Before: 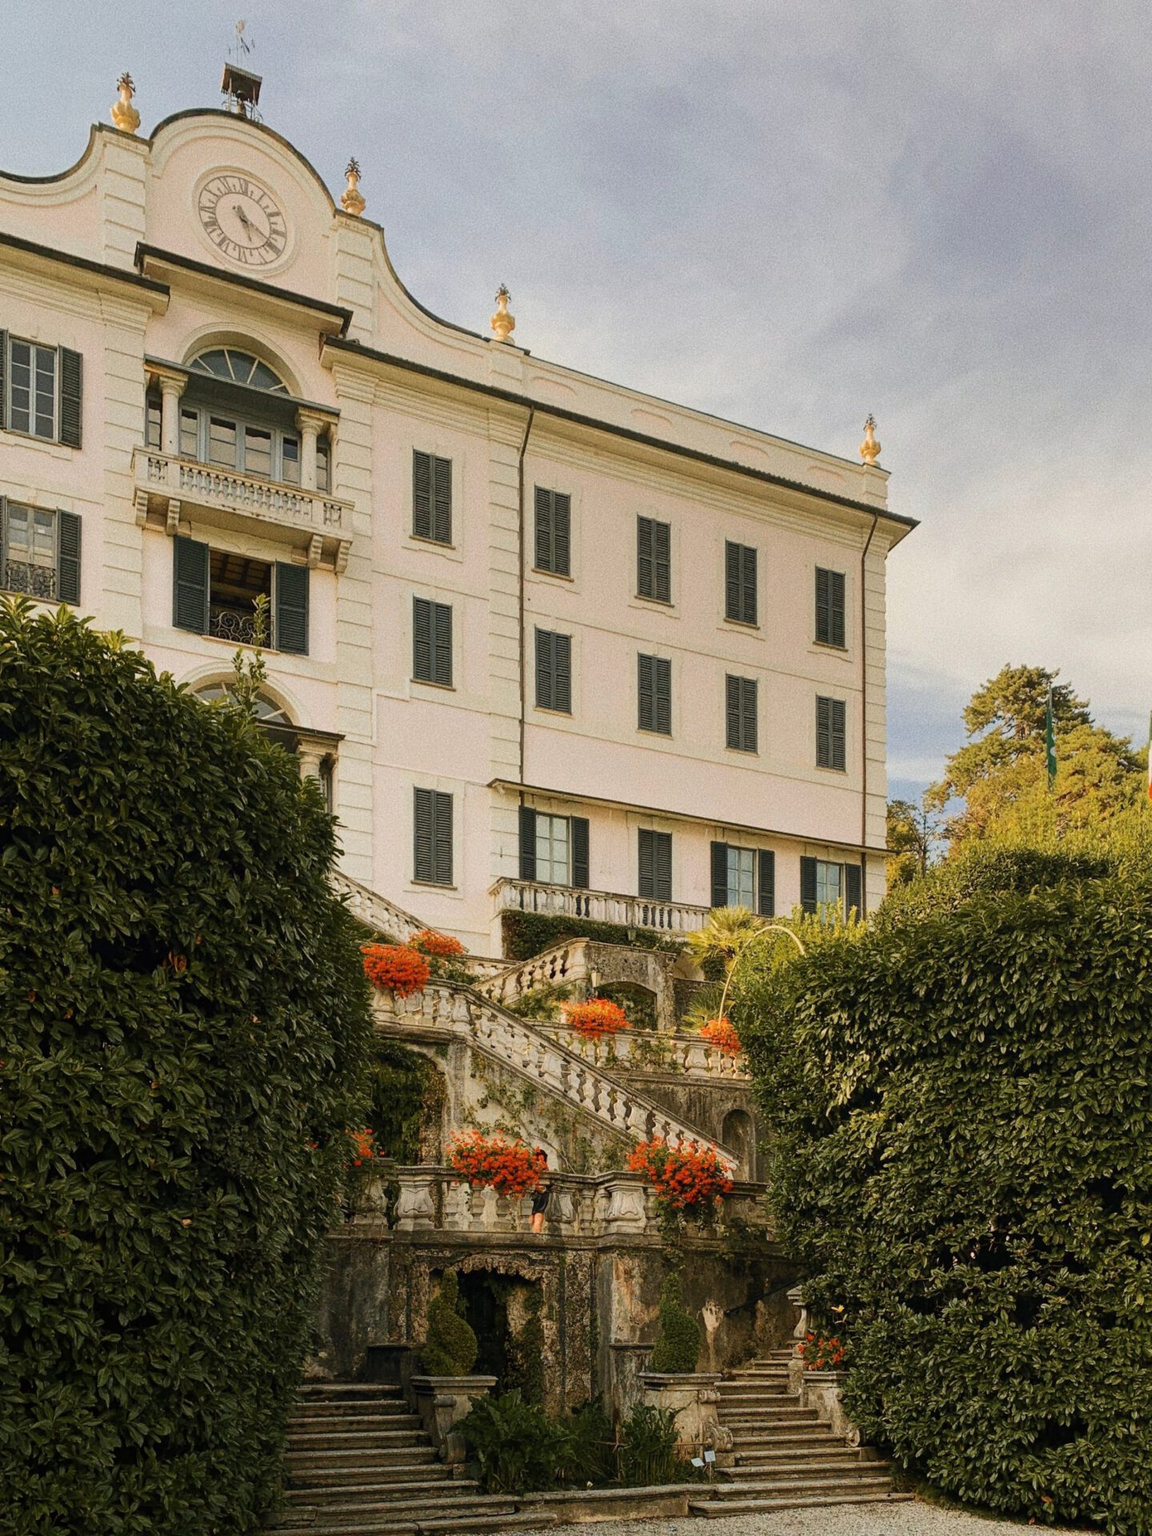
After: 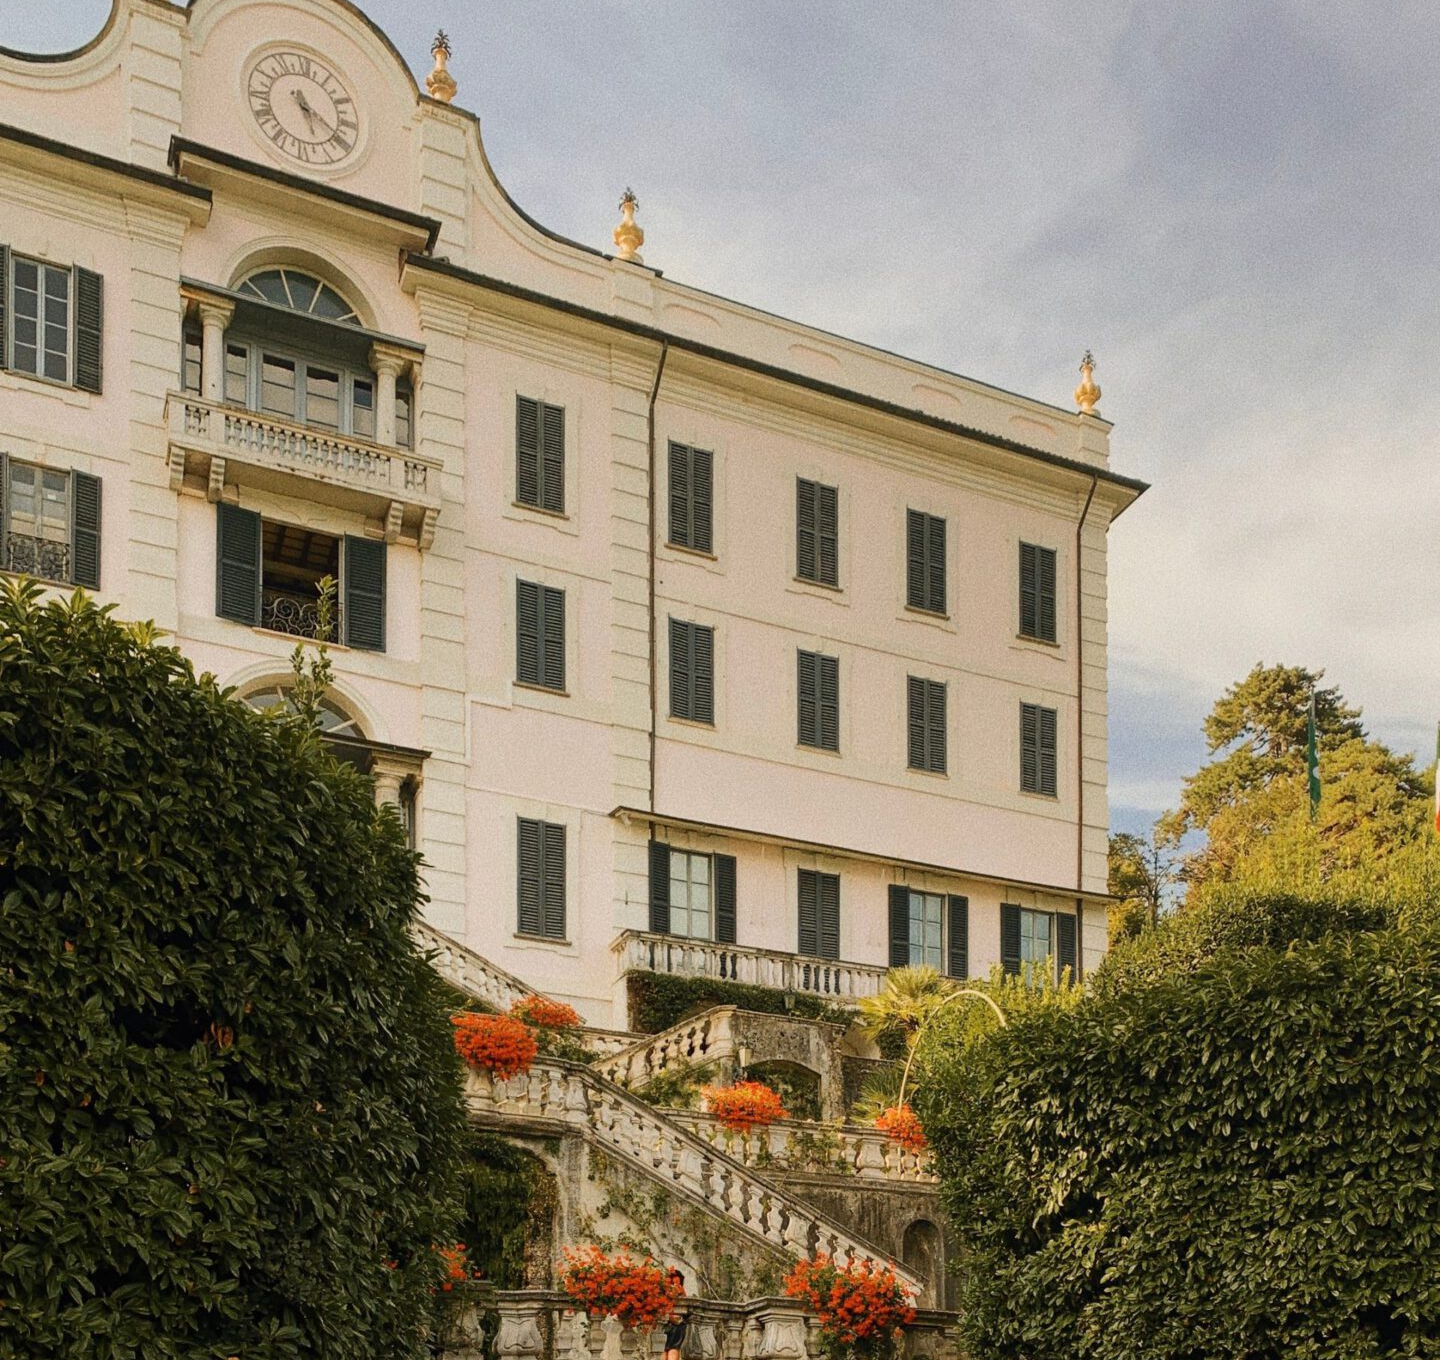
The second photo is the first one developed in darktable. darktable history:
crop and rotate: top 8.705%, bottom 20.414%
